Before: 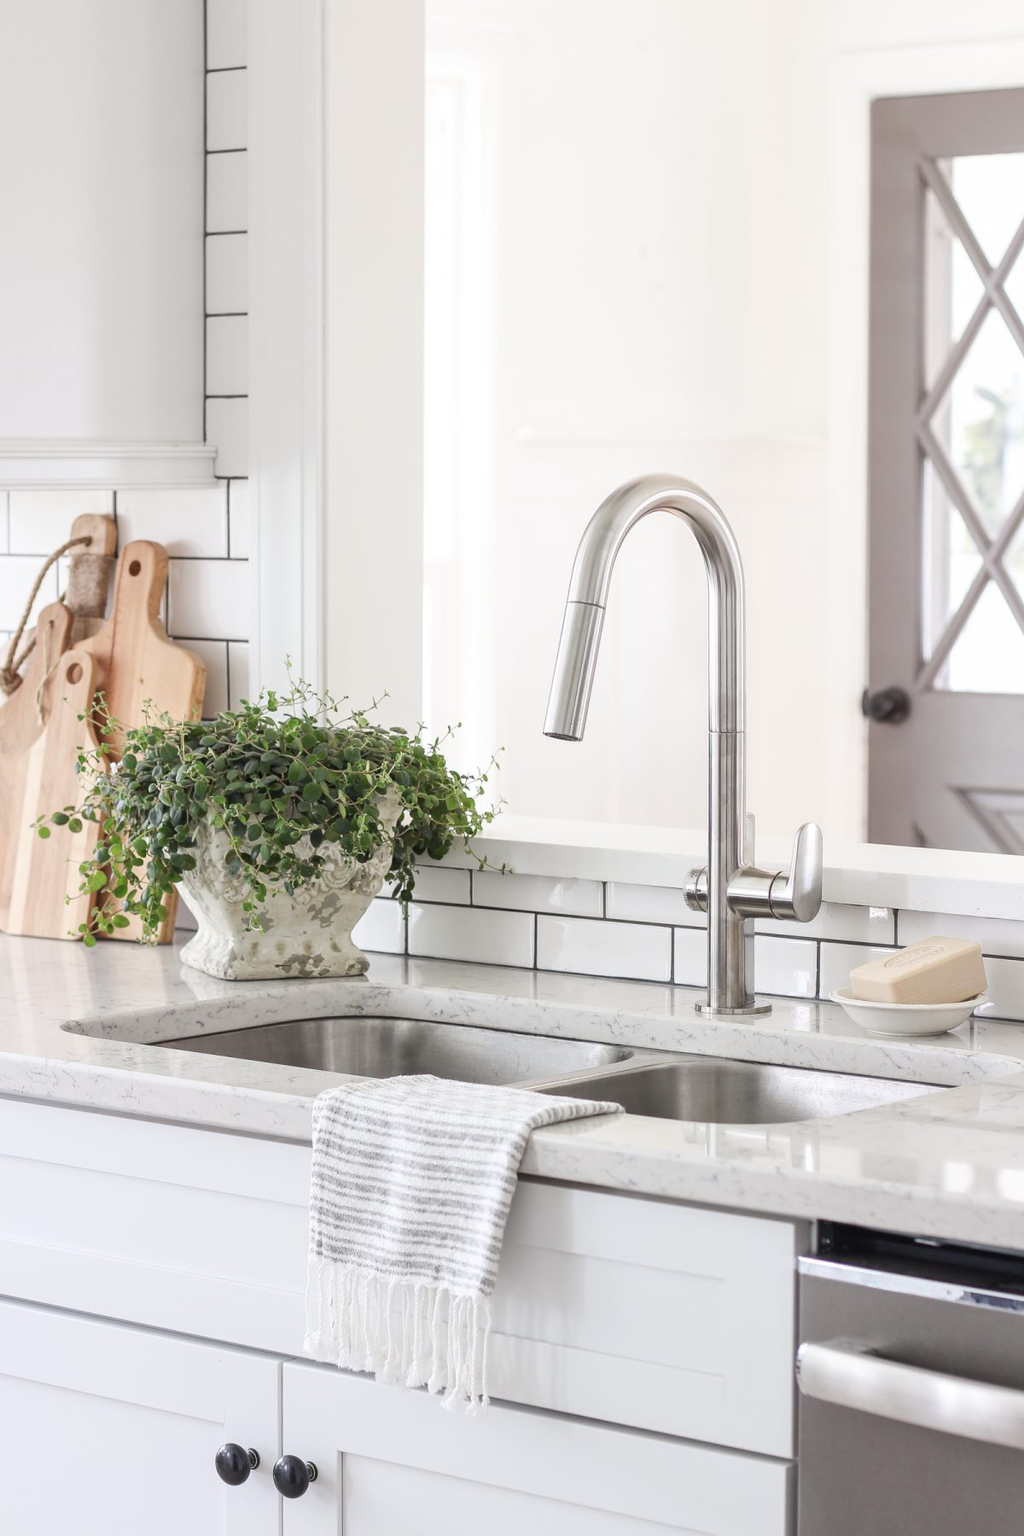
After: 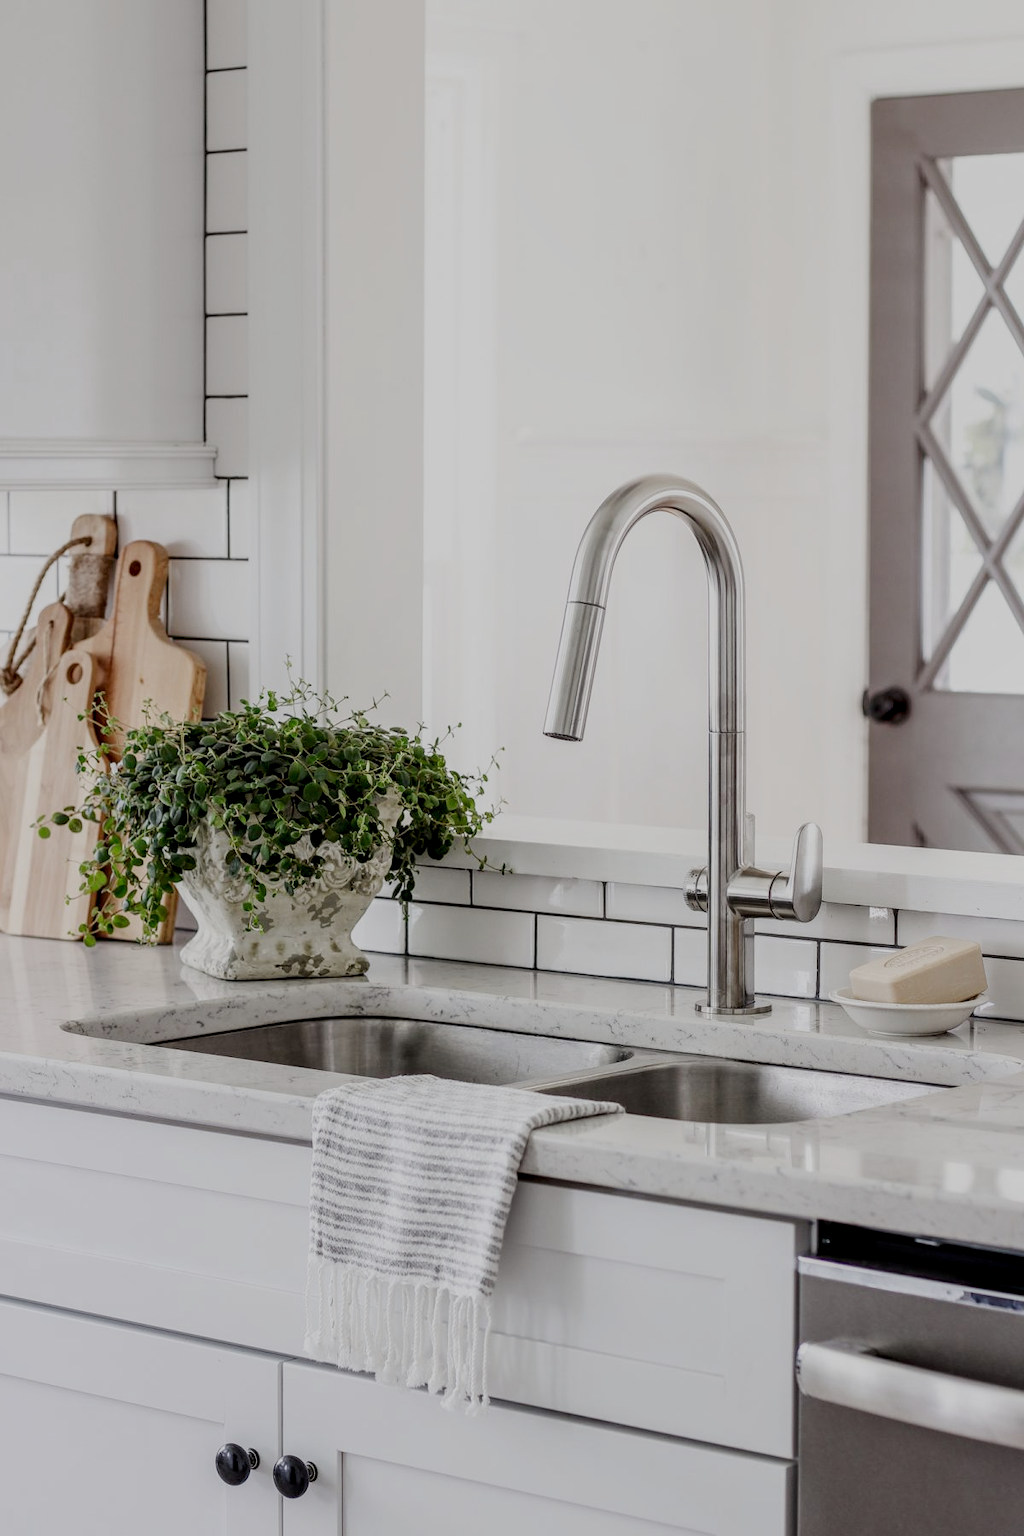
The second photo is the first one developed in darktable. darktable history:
filmic rgb: middle gray luminance 29%, black relative exposure -10.3 EV, white relative exposure 5.5 EV, threshold 6 EV, target black luminance 0%, hardness 3.95, latitude 2.04%, contrast 1.132, highlights saturation mix 5%, shadows ↔ highlights balance 15.11%, preserve chrominance no, color science v3 (2019), use custom middle-gray values true, iterations of high-quality reconstruction 0, enable highlight reconstruction true
local contrast: highlights 61%, detail 143%, midtone range 0.428
